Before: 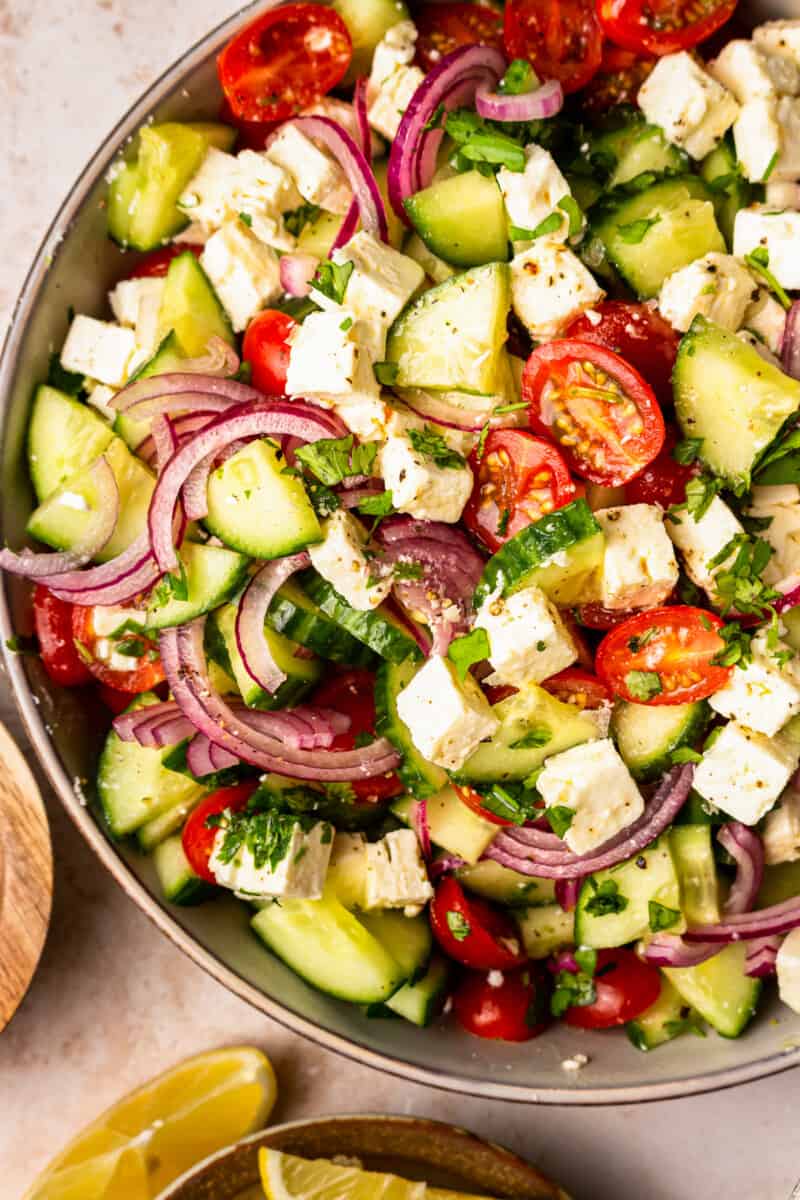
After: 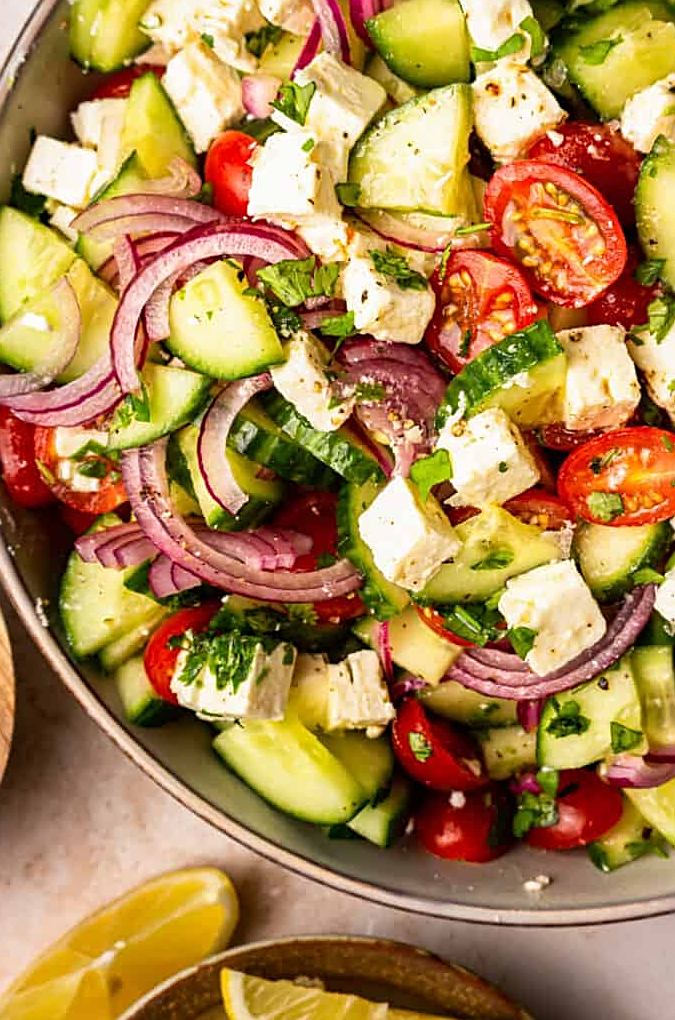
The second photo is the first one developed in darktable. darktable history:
crop and rotate: left 4.836%, top 14.966%, right 10.716%
sharpen: on, module defaults
